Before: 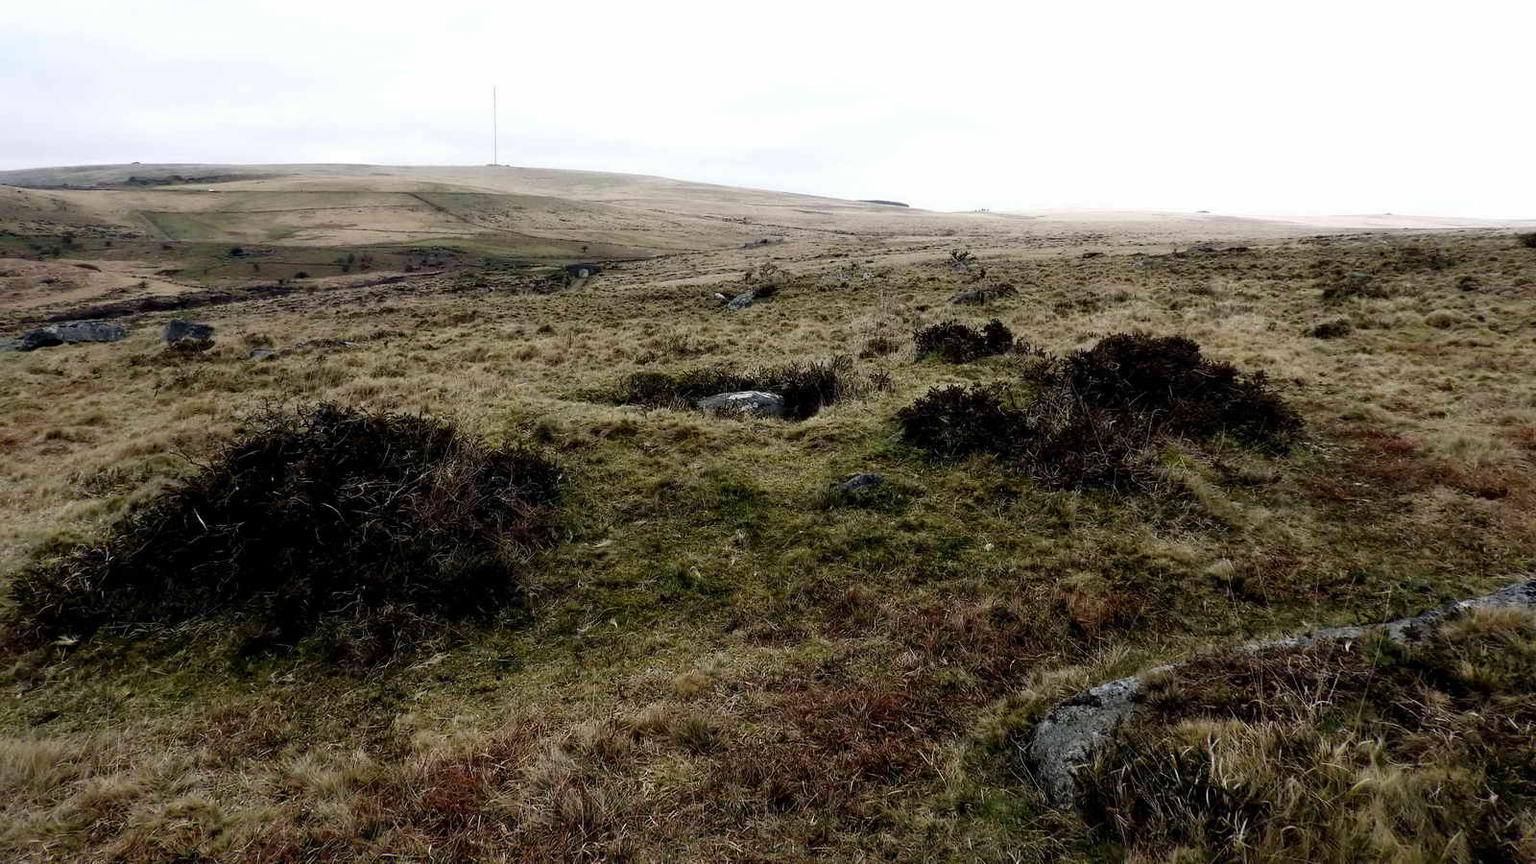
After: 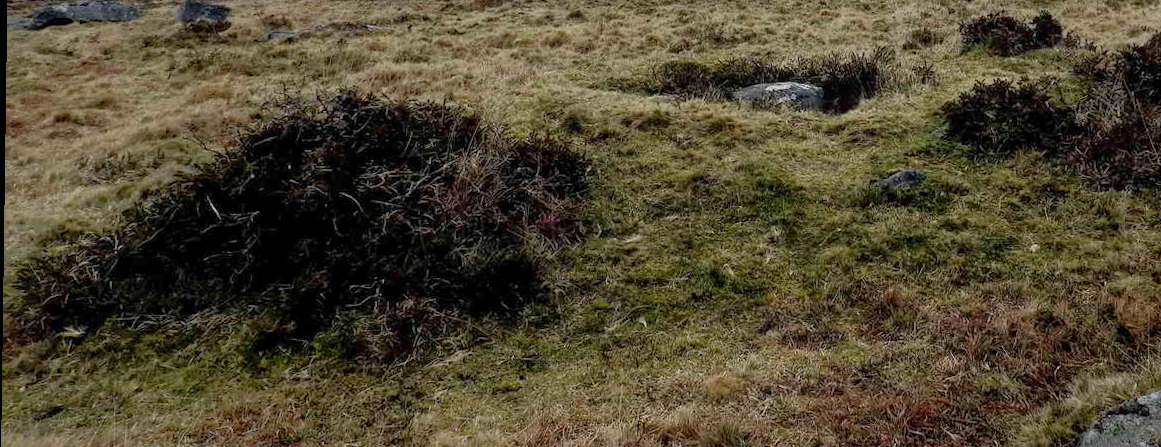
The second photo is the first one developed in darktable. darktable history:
shadows and highlights: on, module defaults
exposure: exposure 0.2 EV, compensate highlight preservation false
local contrast: detail 110%
base curve: exposure shift 0, preserve colors none
rotate and perspective: rotation 0.8°, automatic cropping off
crop: top 36.498%, right 27.964%, bottom 14.995%
bloom: on, module defaults
